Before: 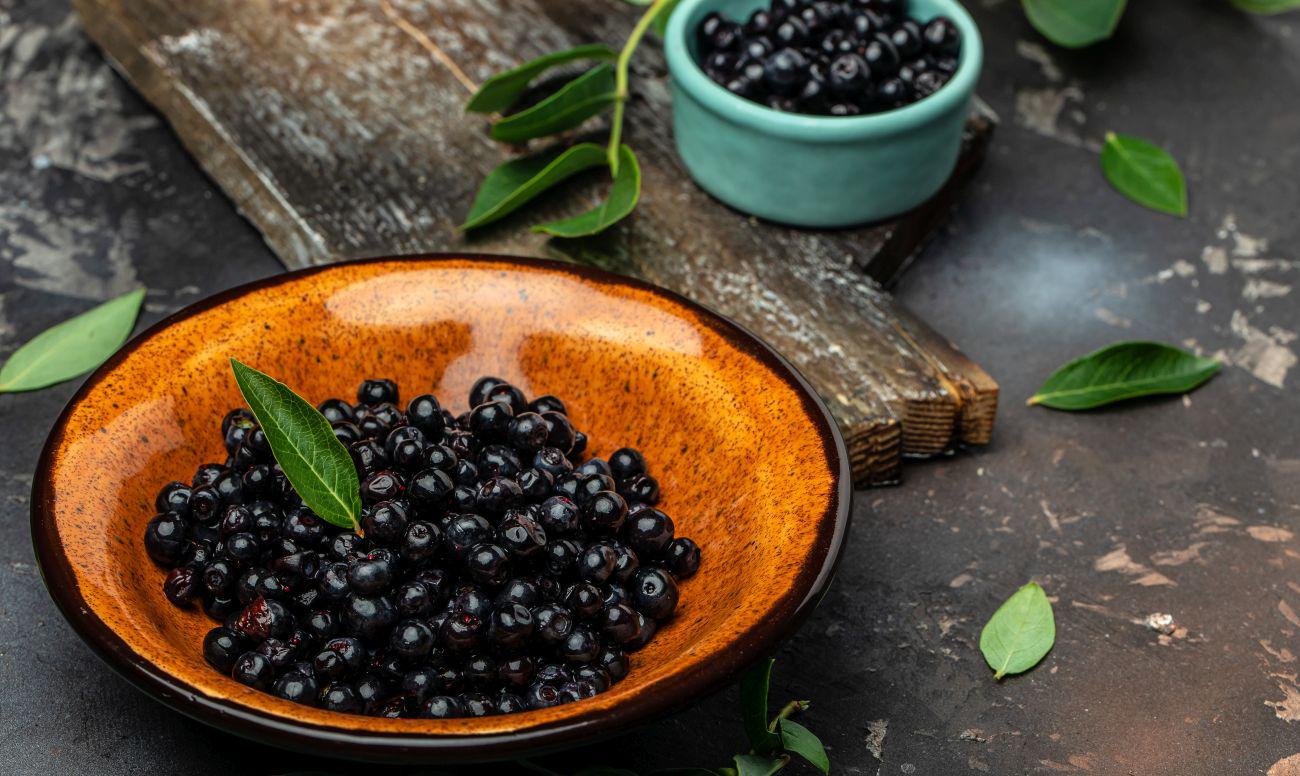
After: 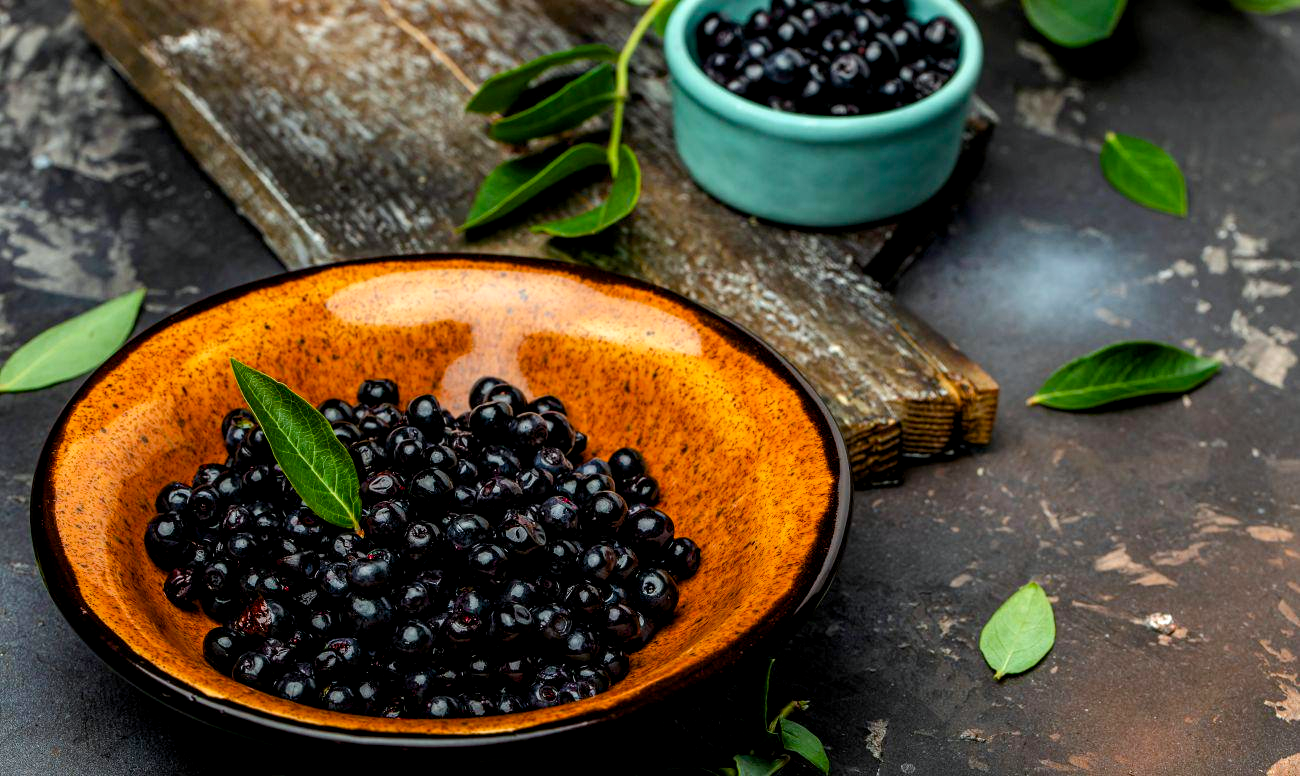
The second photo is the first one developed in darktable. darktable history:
white balance: red 0.986, blue 1.01
color balance rgb: global offset › luminance -0.51%, perceptual saturation grading › global saturation 27.53%, perceptual saturation grading › highlights -25%, perceptual saturation grading › shadows 25%, perceptual brilliance grading › highlights 6.62%, perceptual brilliance grading › mid-tones 17.07%, perceptual brilliance grading › shadows -5.23%
